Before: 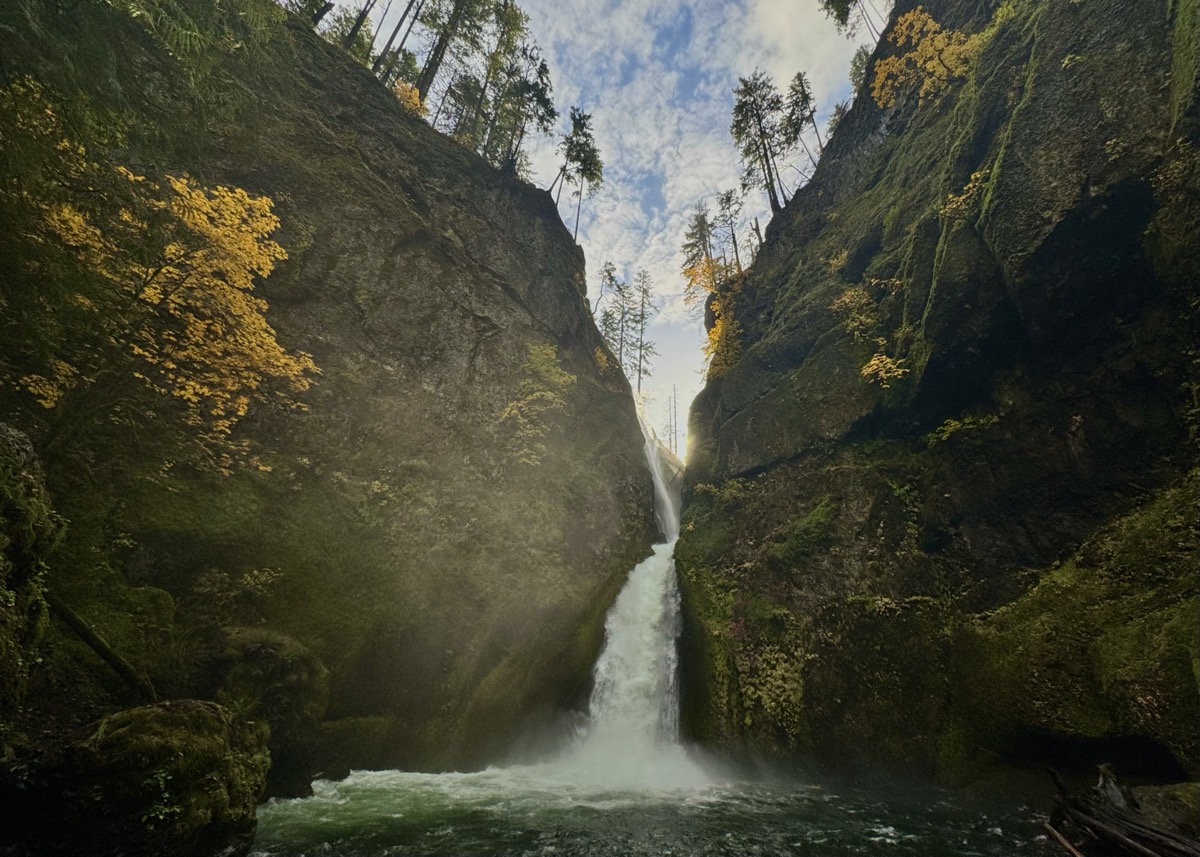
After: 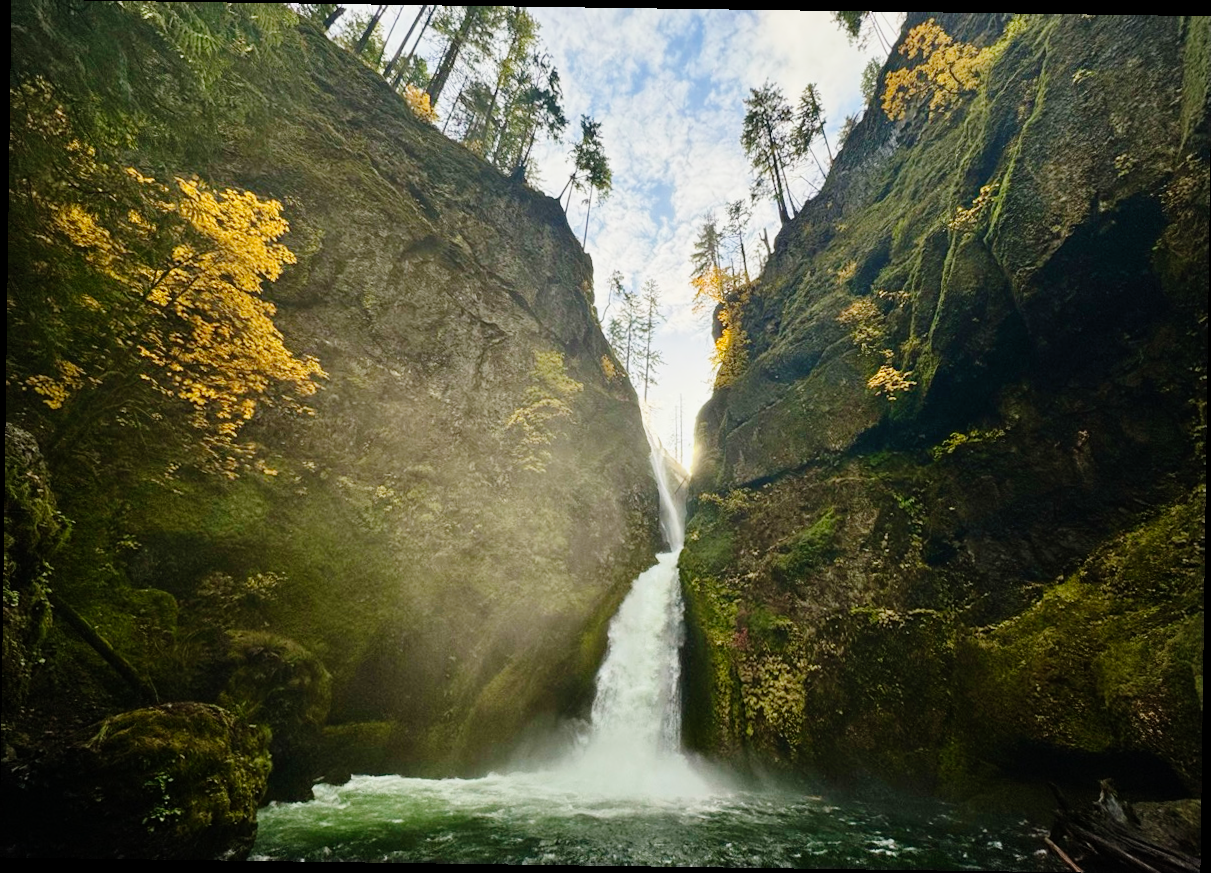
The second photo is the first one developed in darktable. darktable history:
rotate and perspective: rotation 0.8°, automatic cropping off
base curve: curves: ch0 [(0, 0) (0.008, 0.007) (0.022, 0.029) (0.048, 0.089) (0.092, 0.197) (0.191, 0.399) (0.275, 0.534) (0.357, 0.65) (0.477, 0.78) (0.542, 0.833) (0.799, 0.973) (1, 1)], preserve colors none
vignetting: fall-off start 91.19%
